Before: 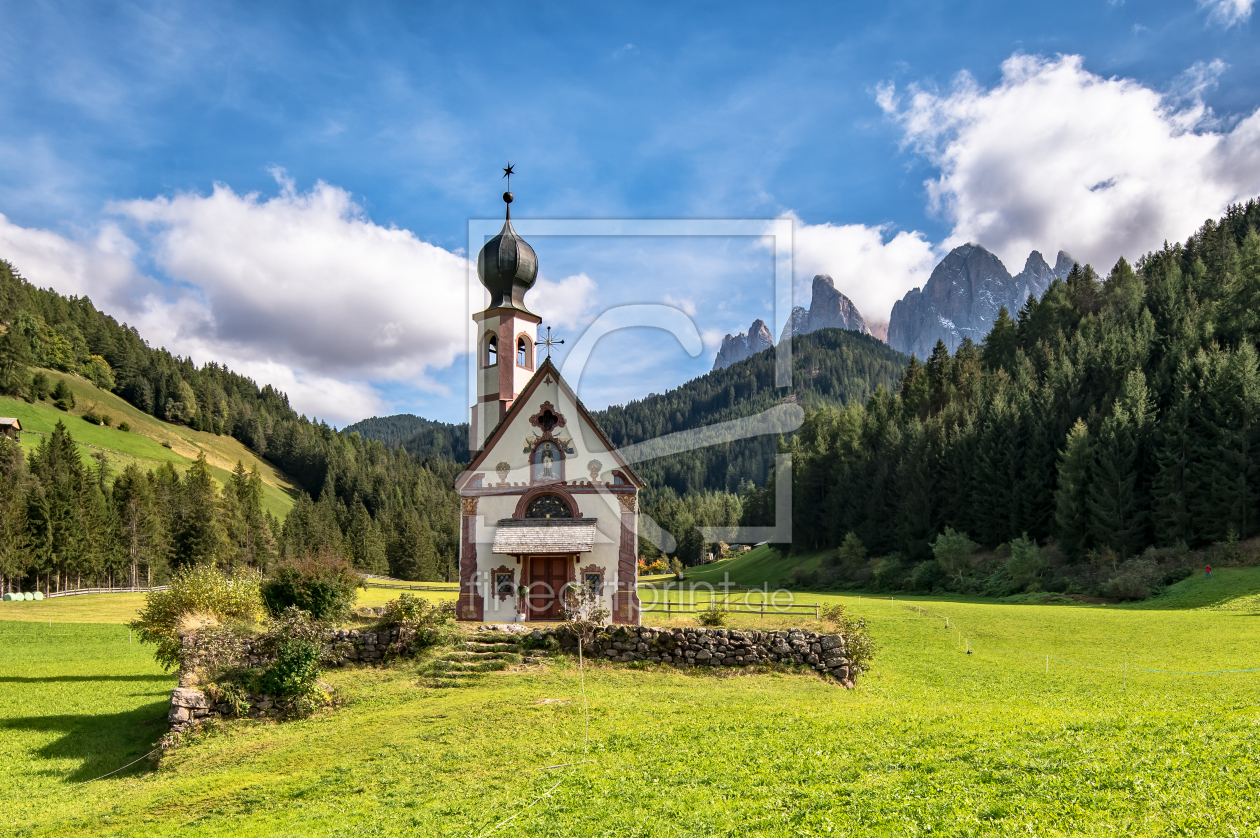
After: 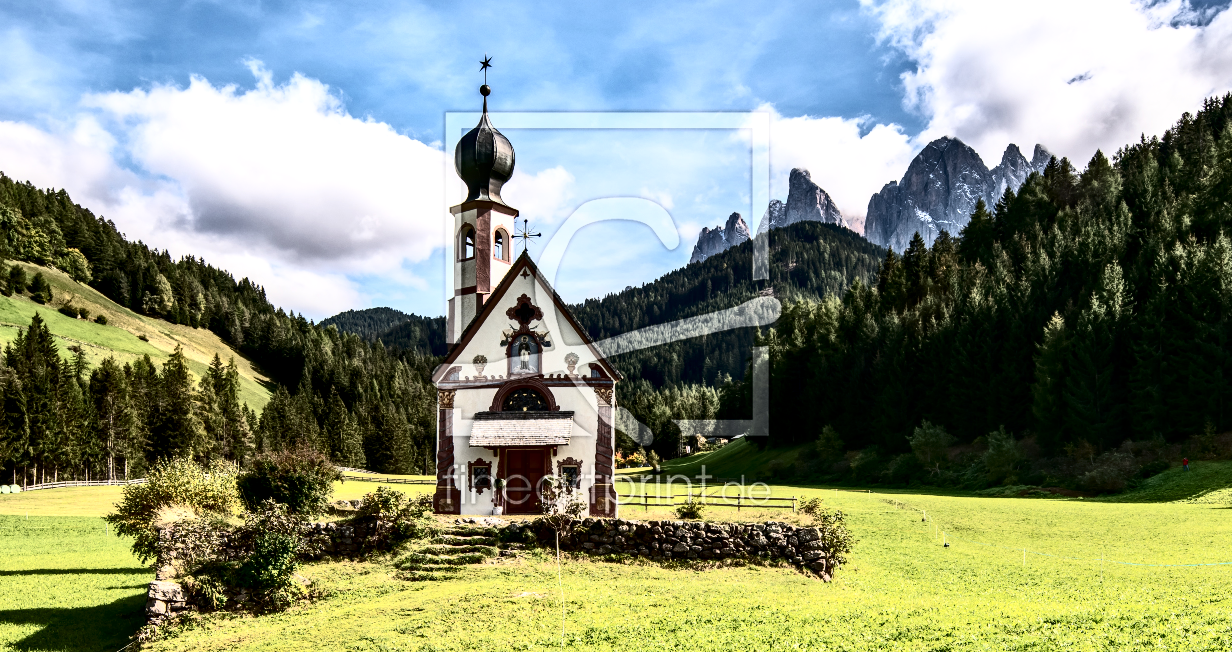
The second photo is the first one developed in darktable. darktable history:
crop and rotate: left 1.849%, top 12.851%, right 0.298%, bottom 9.318%
contrast brightness saturation: contrast 0.502, saturation -0.086
local contrast: highlights 83%, shadows 83%
